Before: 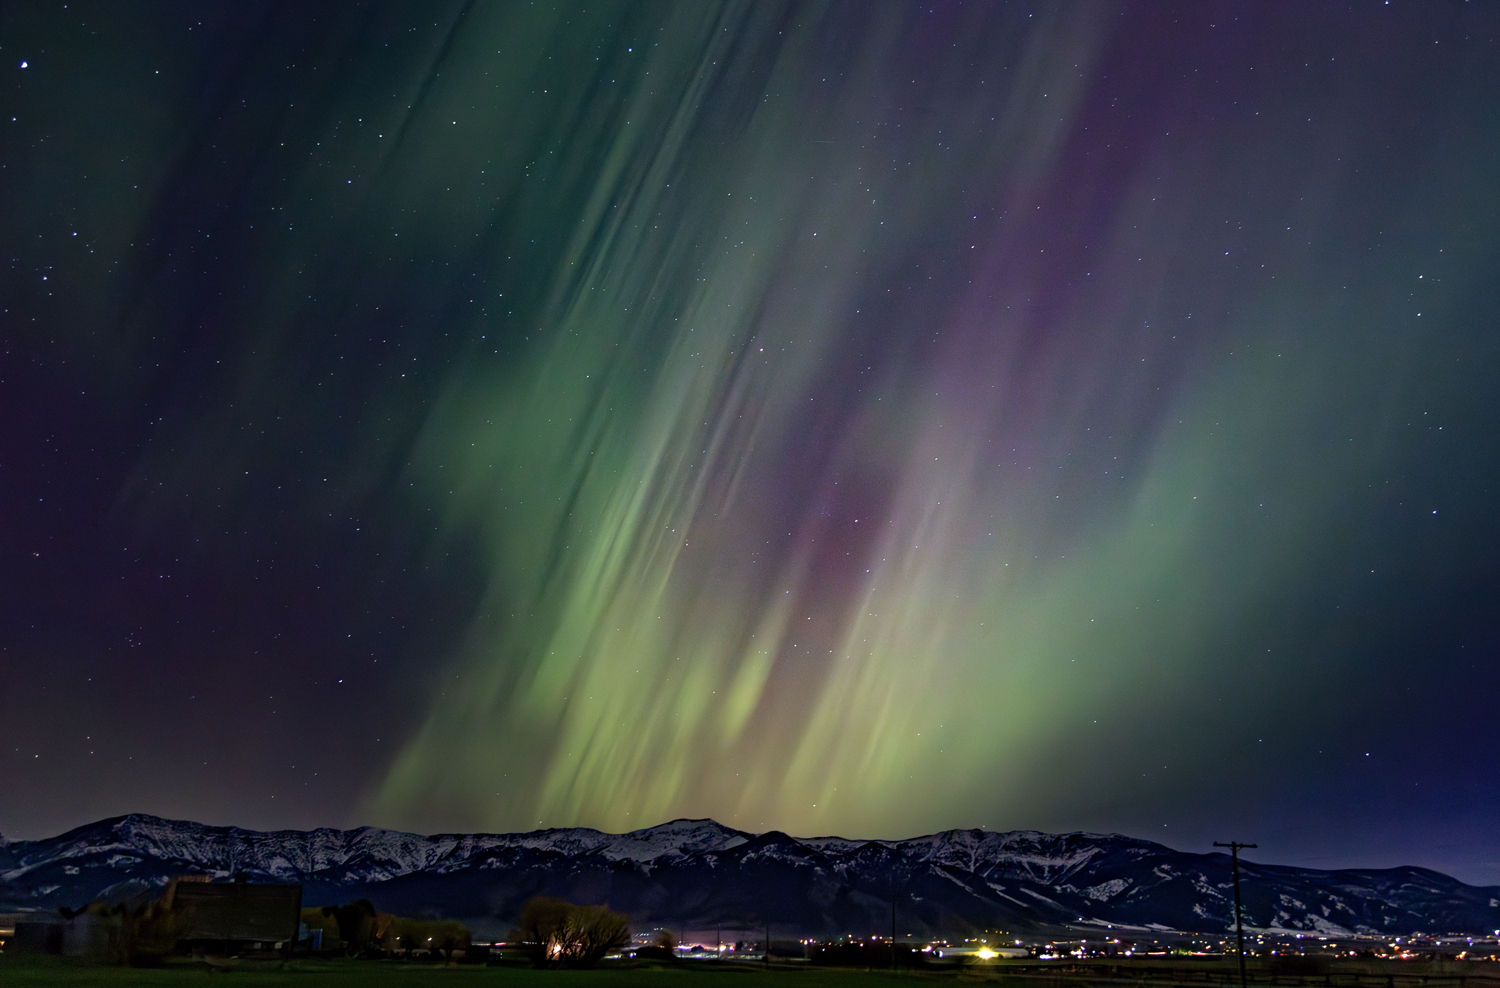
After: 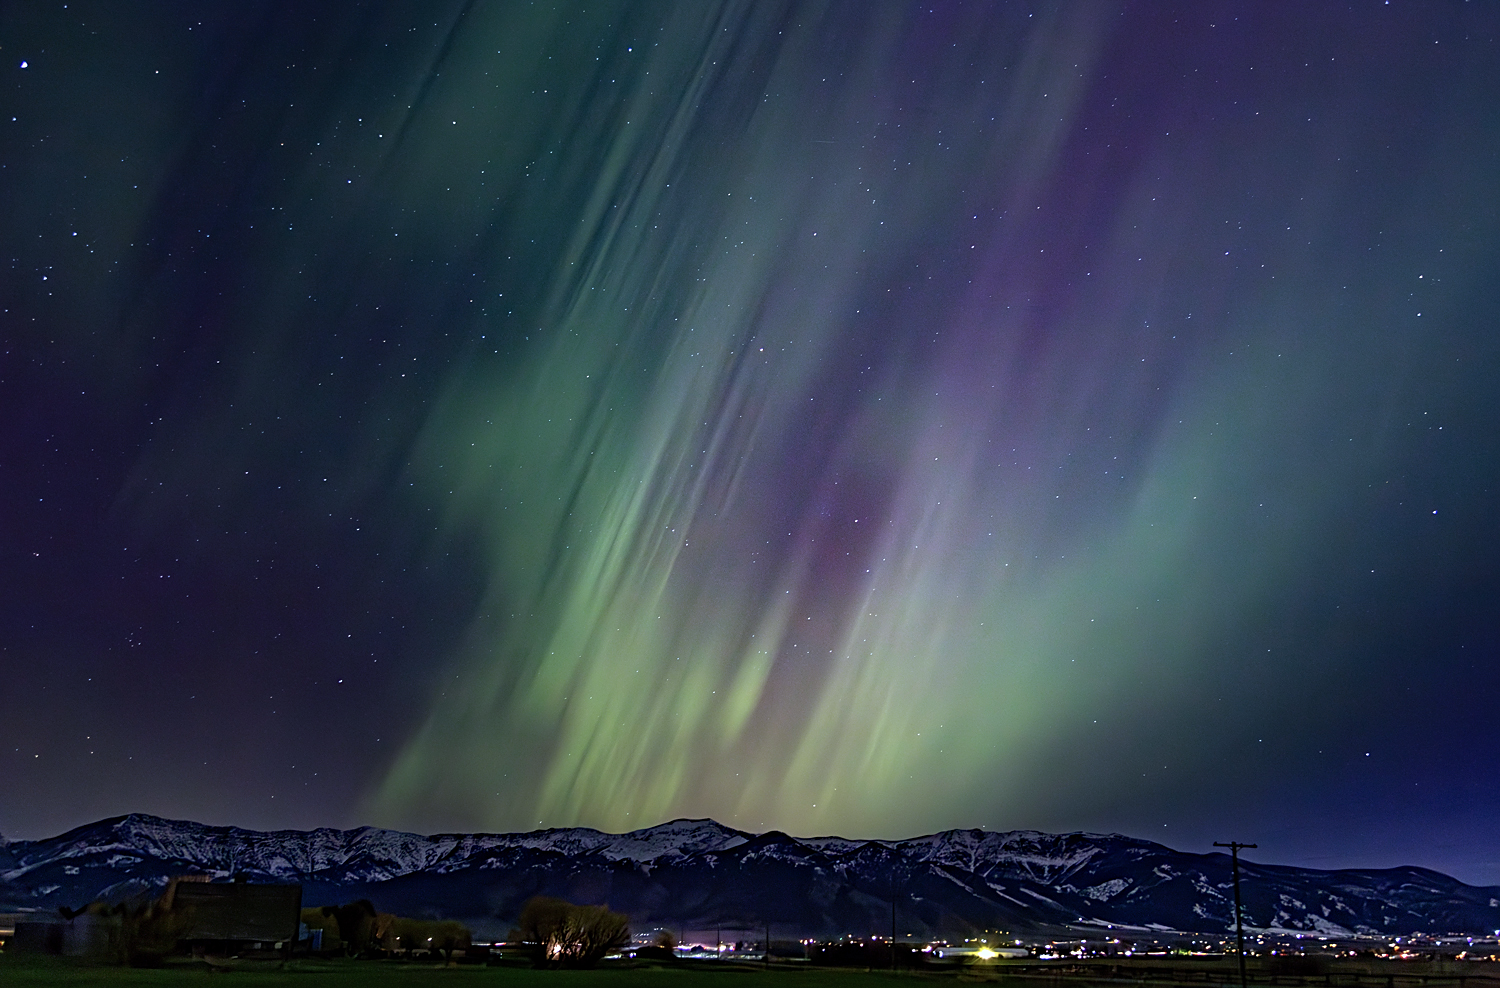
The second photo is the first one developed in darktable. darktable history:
white balance: red 0.948, green 1.02, blue 1.176
sharpen: on, module defaults
